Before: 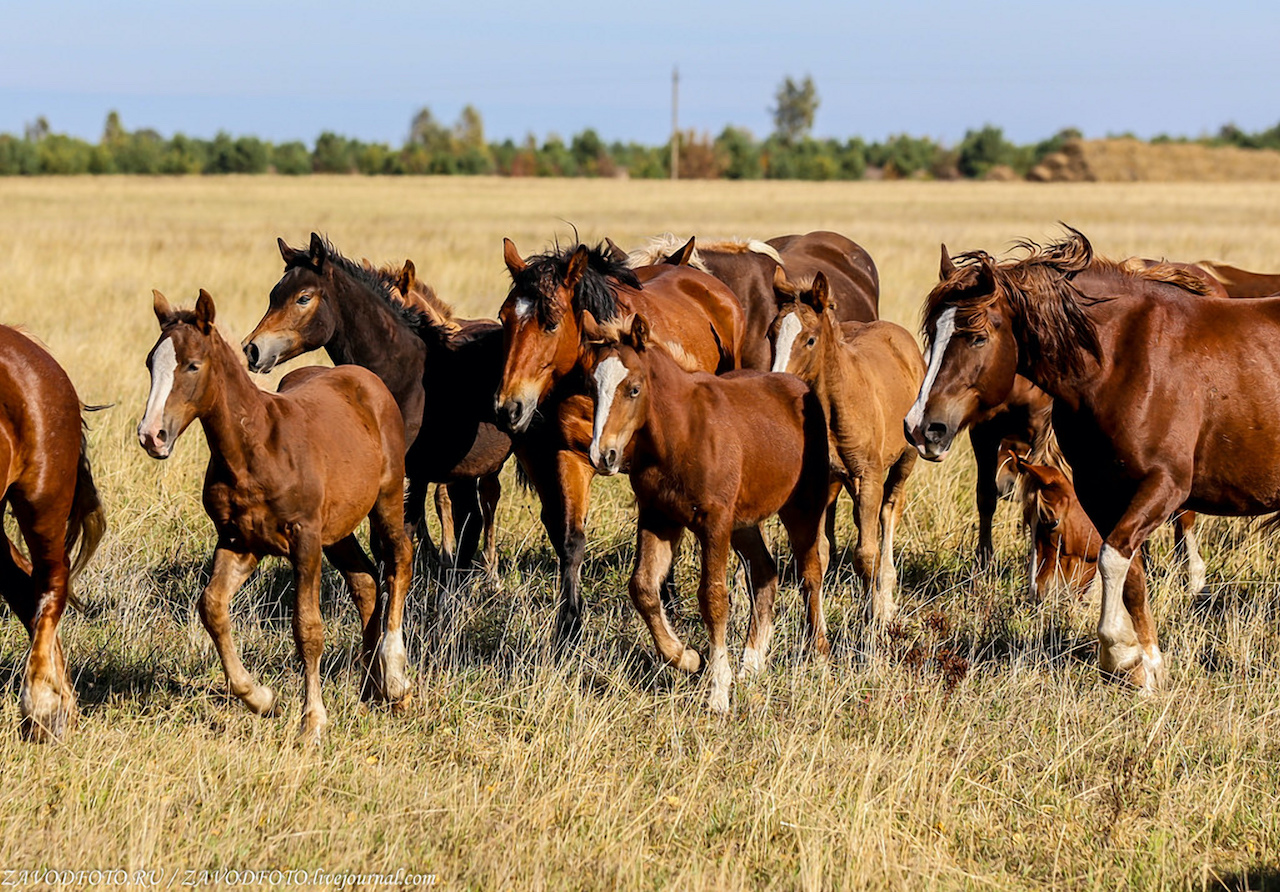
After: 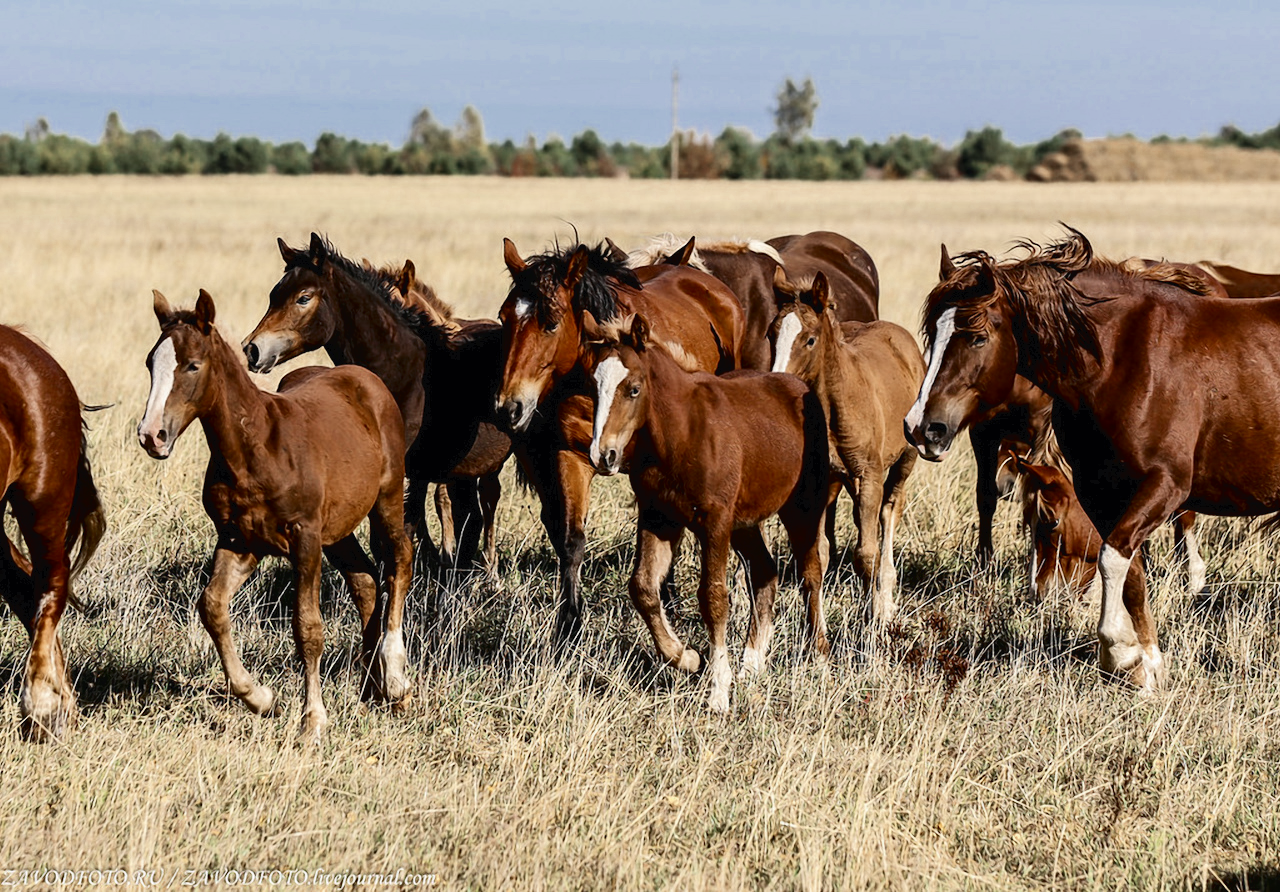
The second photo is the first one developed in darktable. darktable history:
exposure: compensate highlight preservation false
color zones: curves: ch0 [(0, 0.5) (0.125, 0.4) (0.25, 0.5) (0.375, 0.4) (0.5, 0.4) (0.625, 0.35) (0.75, 0.35) (0.875, 0.5)]; ch1 [(0, 0.35) (0.125, 0.45) (0.25, 0.35) (0.375, 0.35) (0.5, 0.35) (0.625, 0.35) (0.75, 0.45) (0.875, 0.35)]; ch2 [(0, 0.6) (0.125, 0.5) (0.25, 0.5) (0.375, 0.6) (0.5, 0.6) (0.625, 0.5) (0.75, 0.5) (0.875, 0.5)], mix 32.92%
tone curve: curves: ch0 [(0, 0) (0.003, 0.025) (0.011, 0.025) (0.025, 0.025) (0.044, 0.026) (0.069, 0.033) (0.1, 0.053) (0.136, 0.078) (0.177, 0.108) (0.224, 0.153) (0.277, 0.213) (0.335, 0.286) (0.399, 0.372) (0.468, 0.467) (0.543, 0.565) (0.623, 0.675) (0.709, 0.775) (0.801, 0.863) (0.898, 0.936) (1, 1)], color space Lab, independent channels, preserve colors none
